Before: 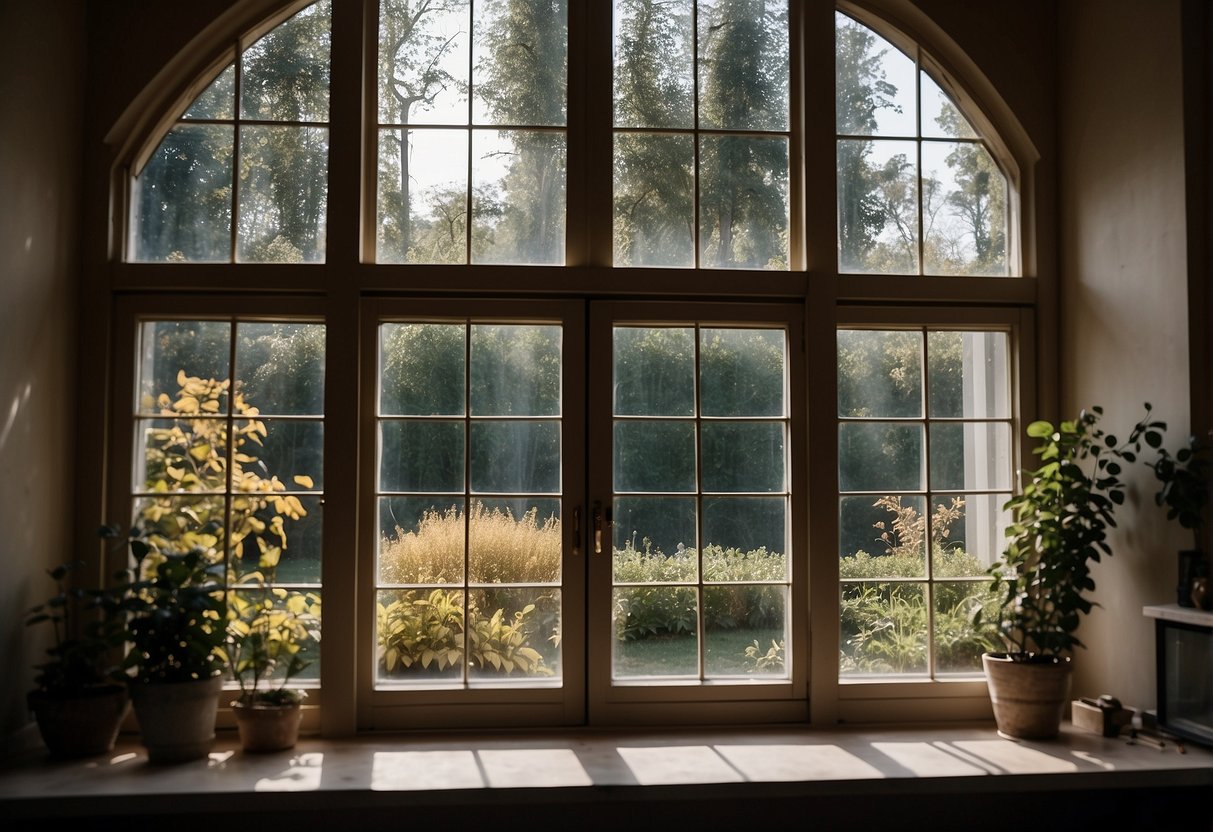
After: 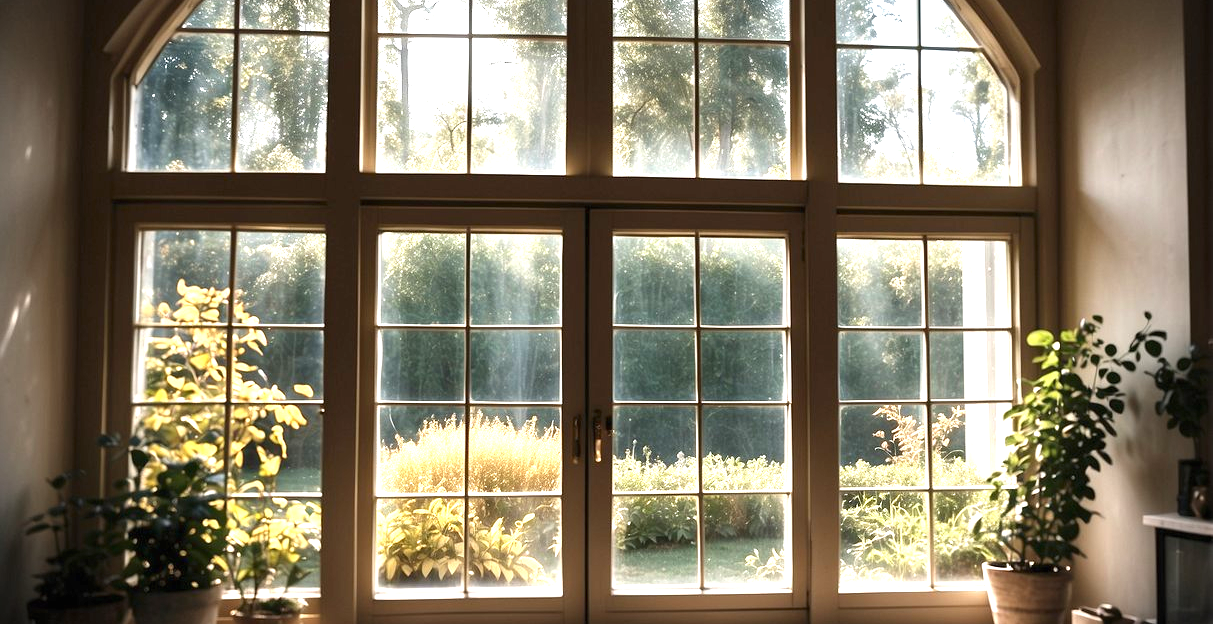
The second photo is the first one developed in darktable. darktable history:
crop: top 11.038%, bottom 13.962%
vignetting: on, module defaults
exposure: black level correction 0, exposure 1.625 EV, compensate exposure bias true, compensate highlight preservation false
